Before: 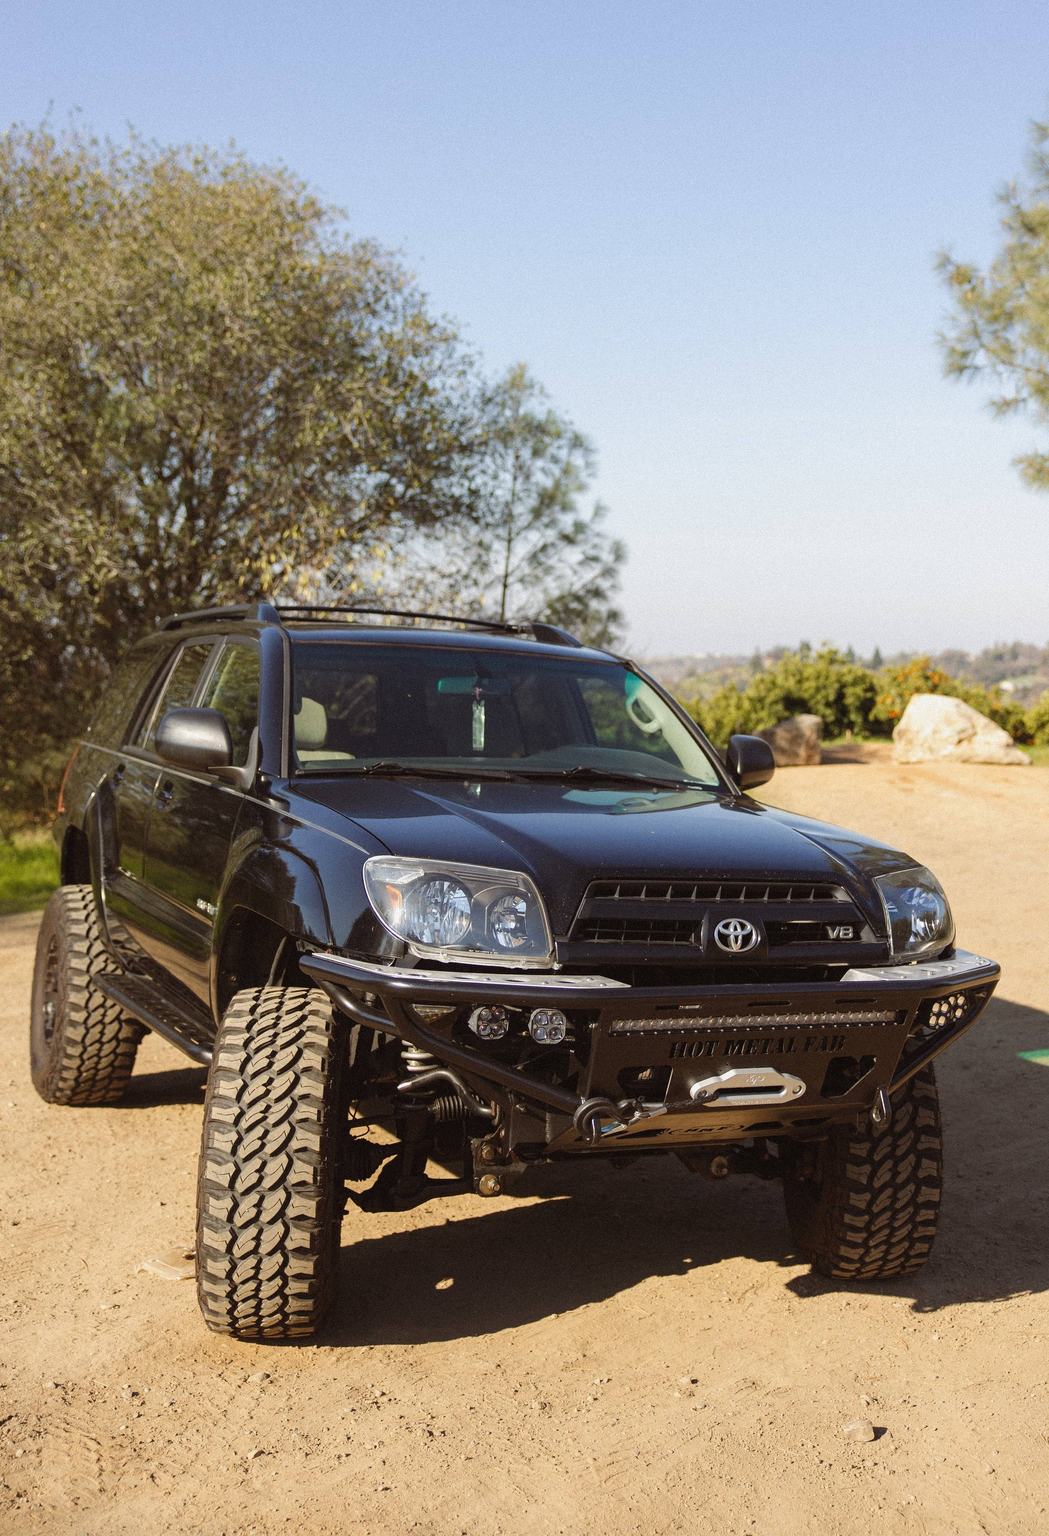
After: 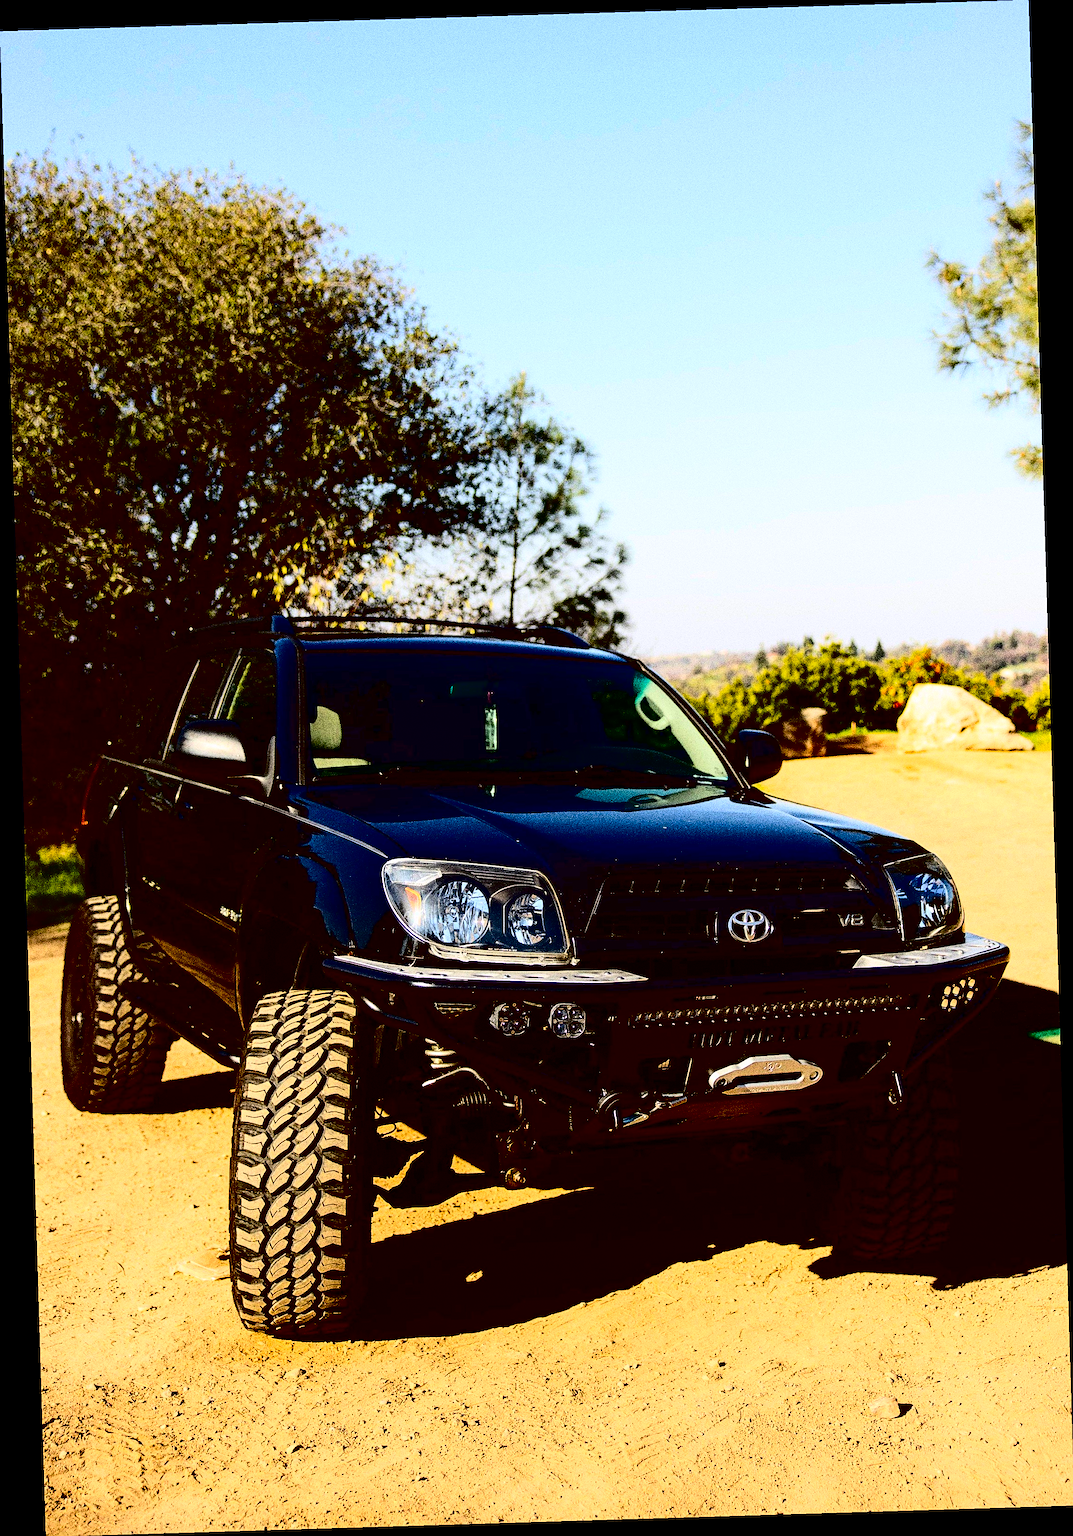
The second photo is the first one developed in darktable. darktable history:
rotate and perspective: rotation -1.75°, automatic cropping off
sharpen: on, module defaults
exposure: exposure 0.078 EV, compensate highlight preservation false
contrast brightness saturation: contrast 0.77, brightness -1, saturation 1
